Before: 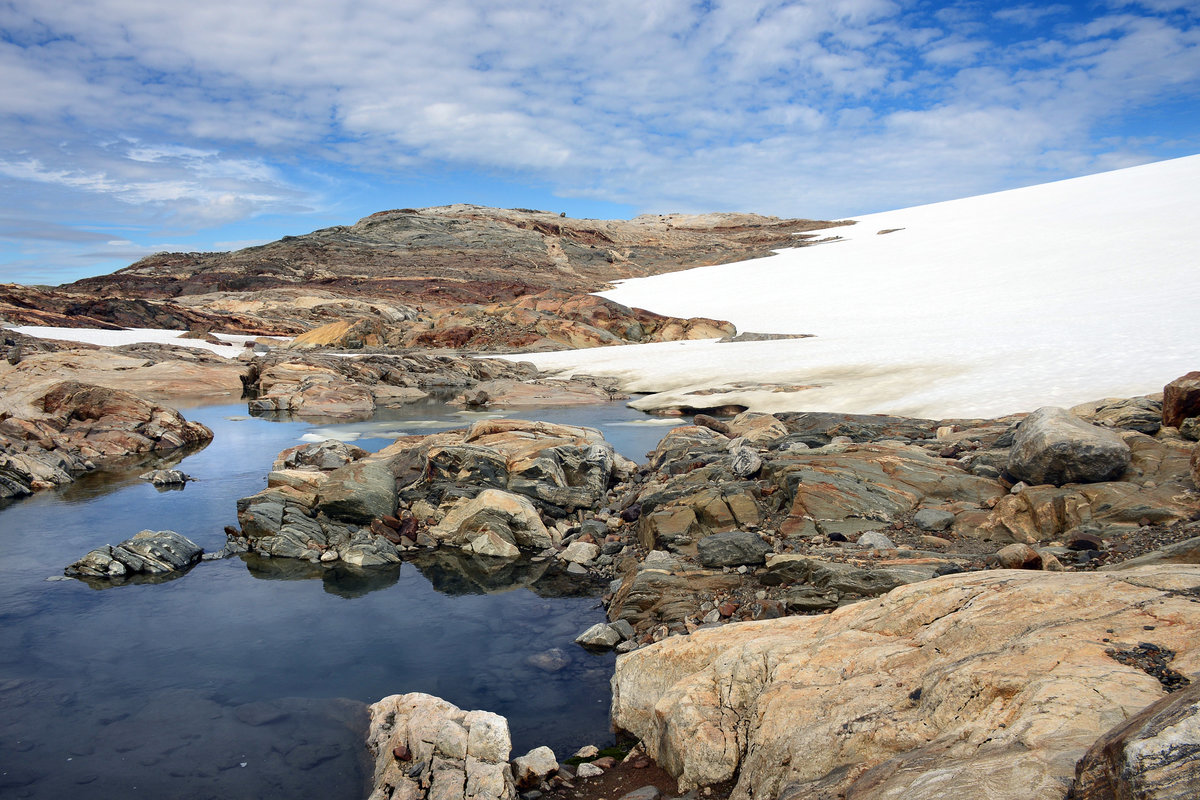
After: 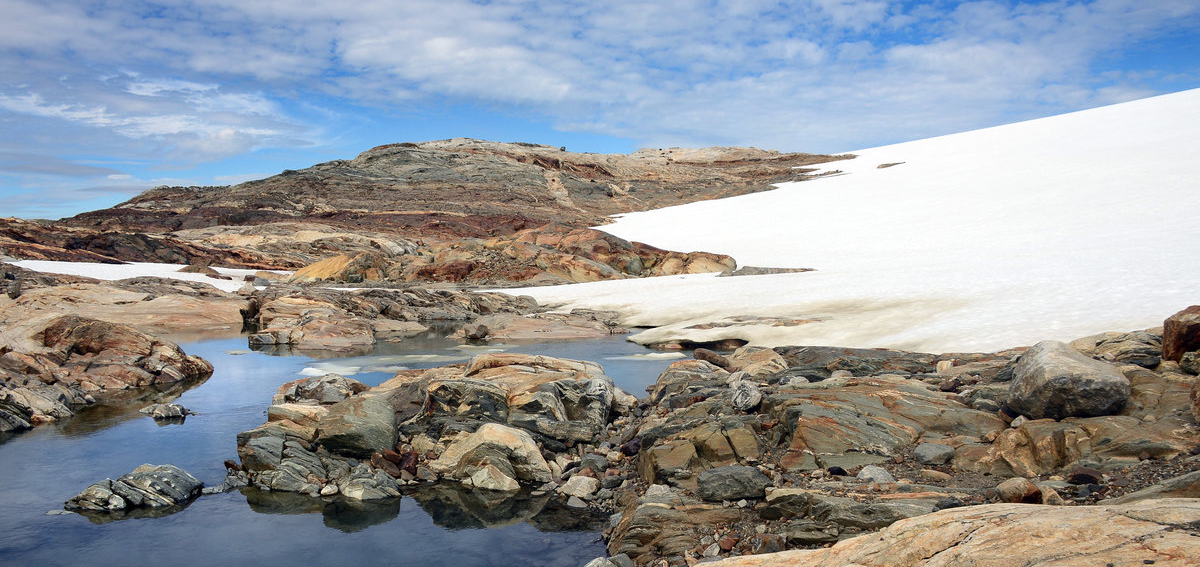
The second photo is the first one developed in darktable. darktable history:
crop and rotate: top 8.253%, bottom 20.788%
